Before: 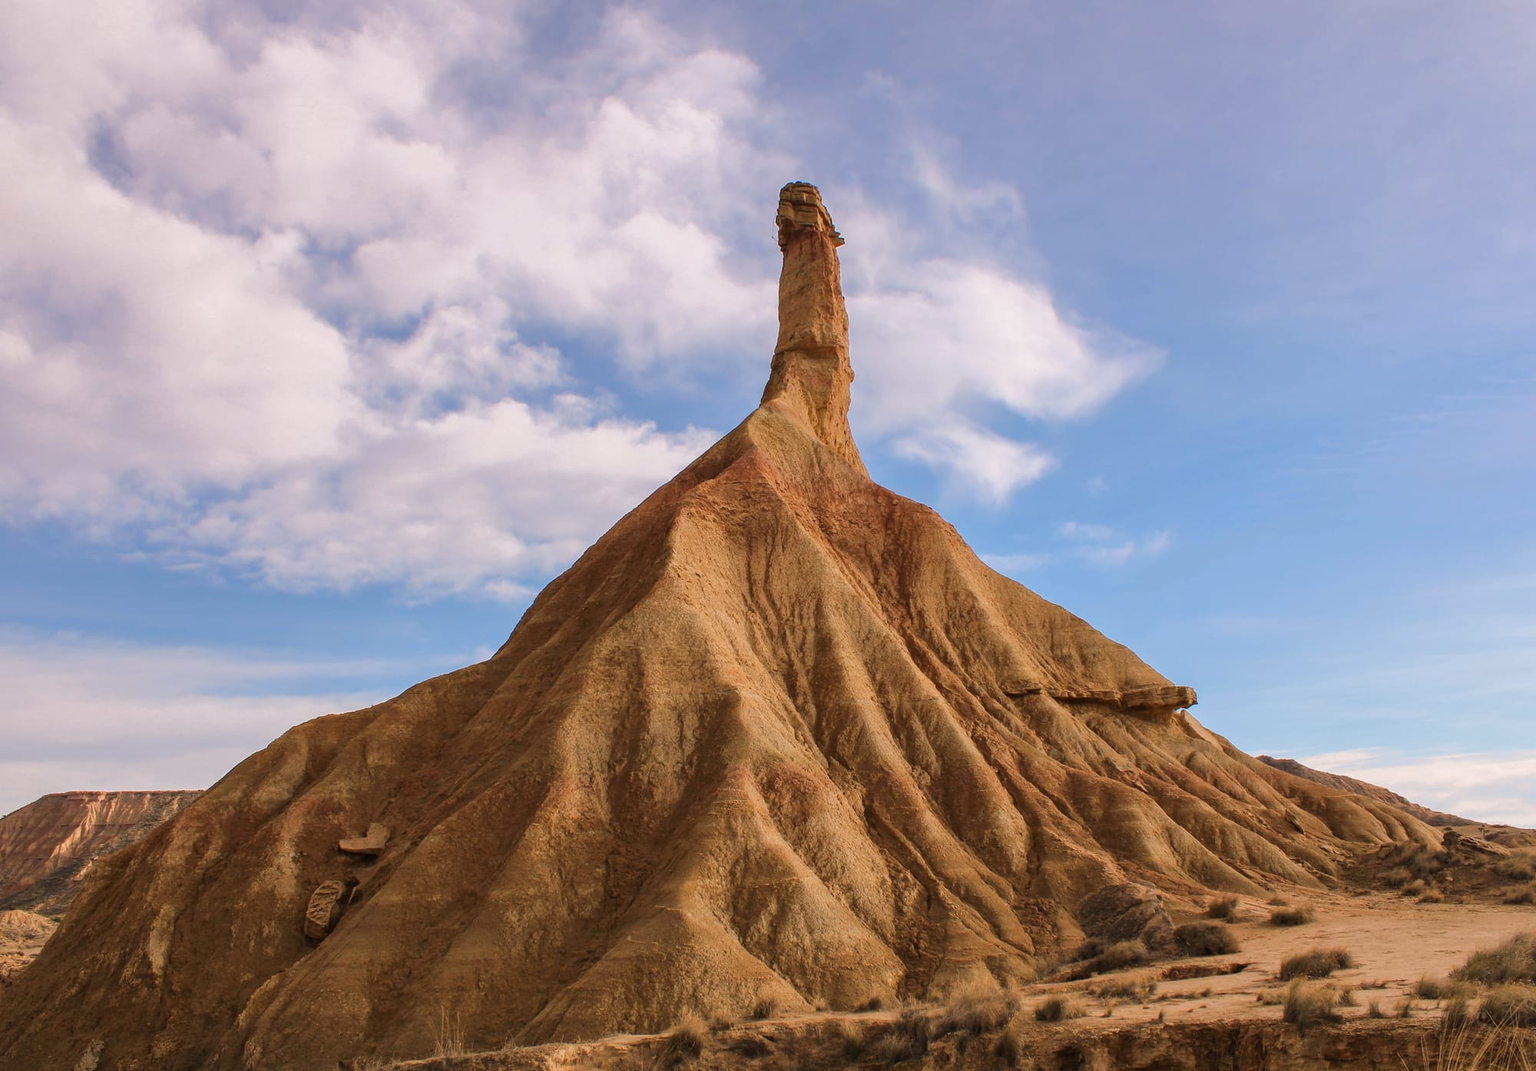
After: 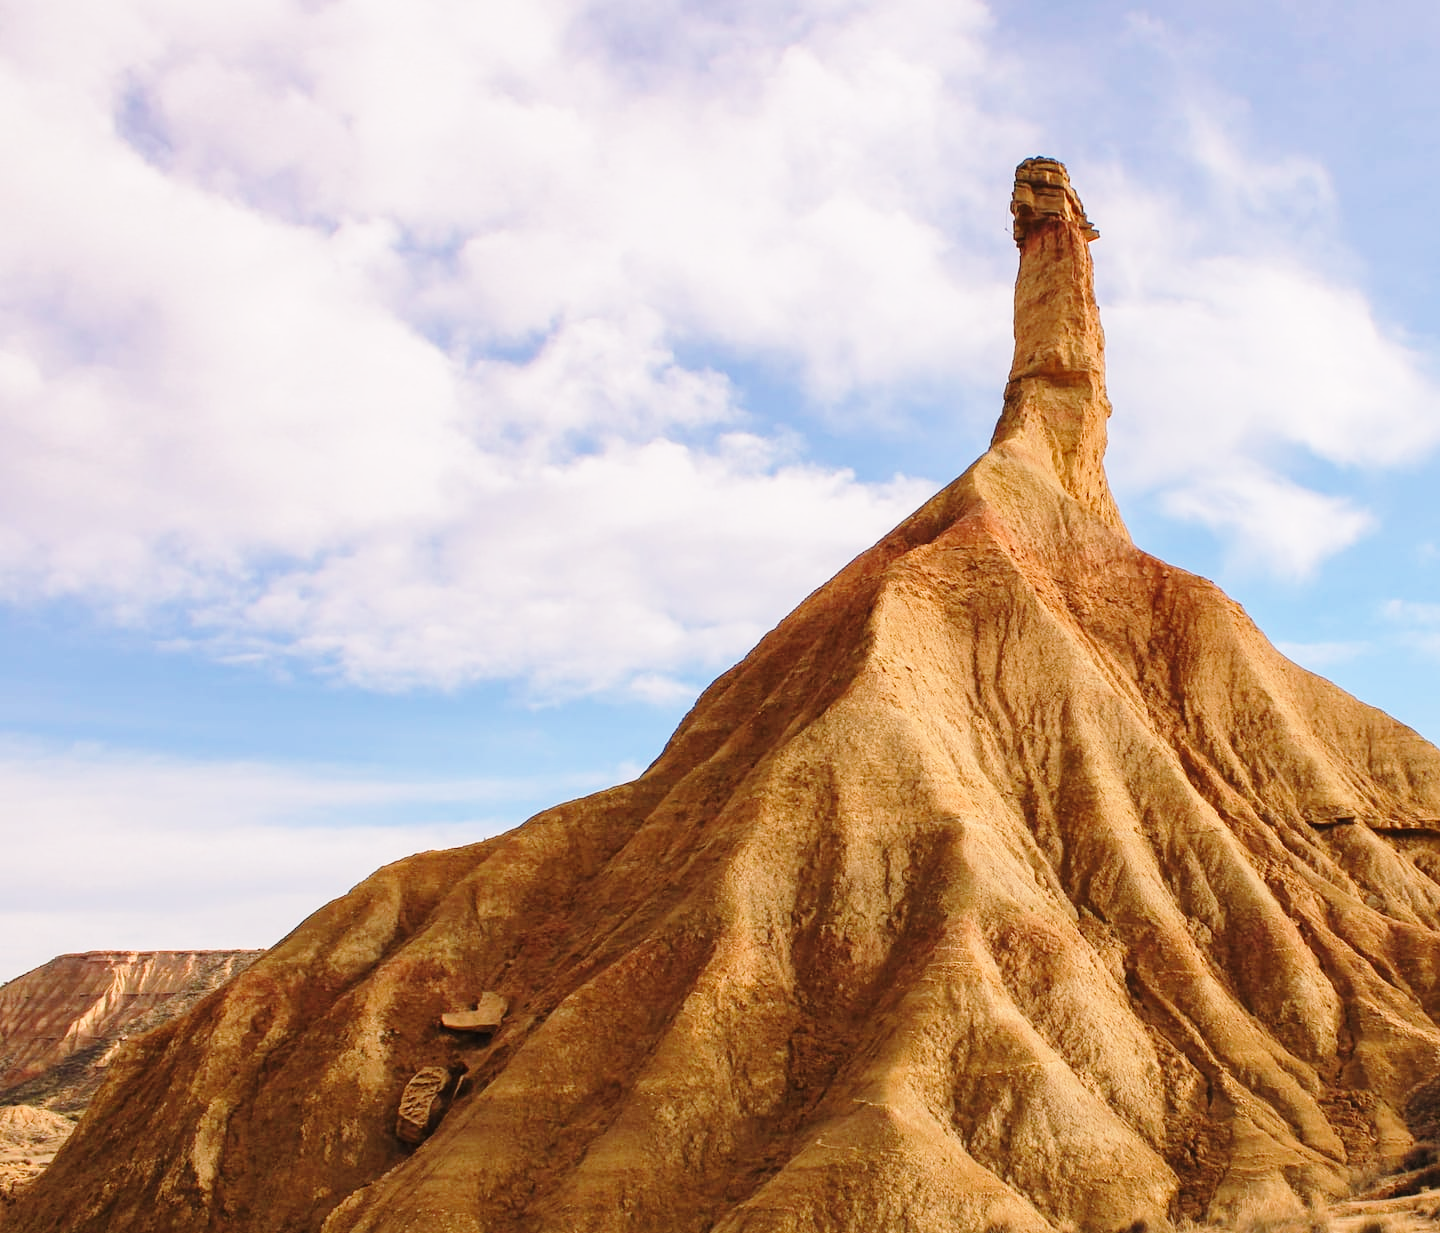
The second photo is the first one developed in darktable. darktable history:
base curve: curves: ch0 [(0, 0) (0.028, 0.03) (0.121, 0.232) (0.46, 0.748) (0.859, 0.968) (1, 1)], preserve colors none
crop: top 5.803%, right 27.864%, bottom 5.804%
contrast equalizer: y [[0.5, 0.5, 0.472, 0.5, 0.5, 0.5], [0.5 ×6], [0.5 ×6], [0 ×6], [0 ×6]]
